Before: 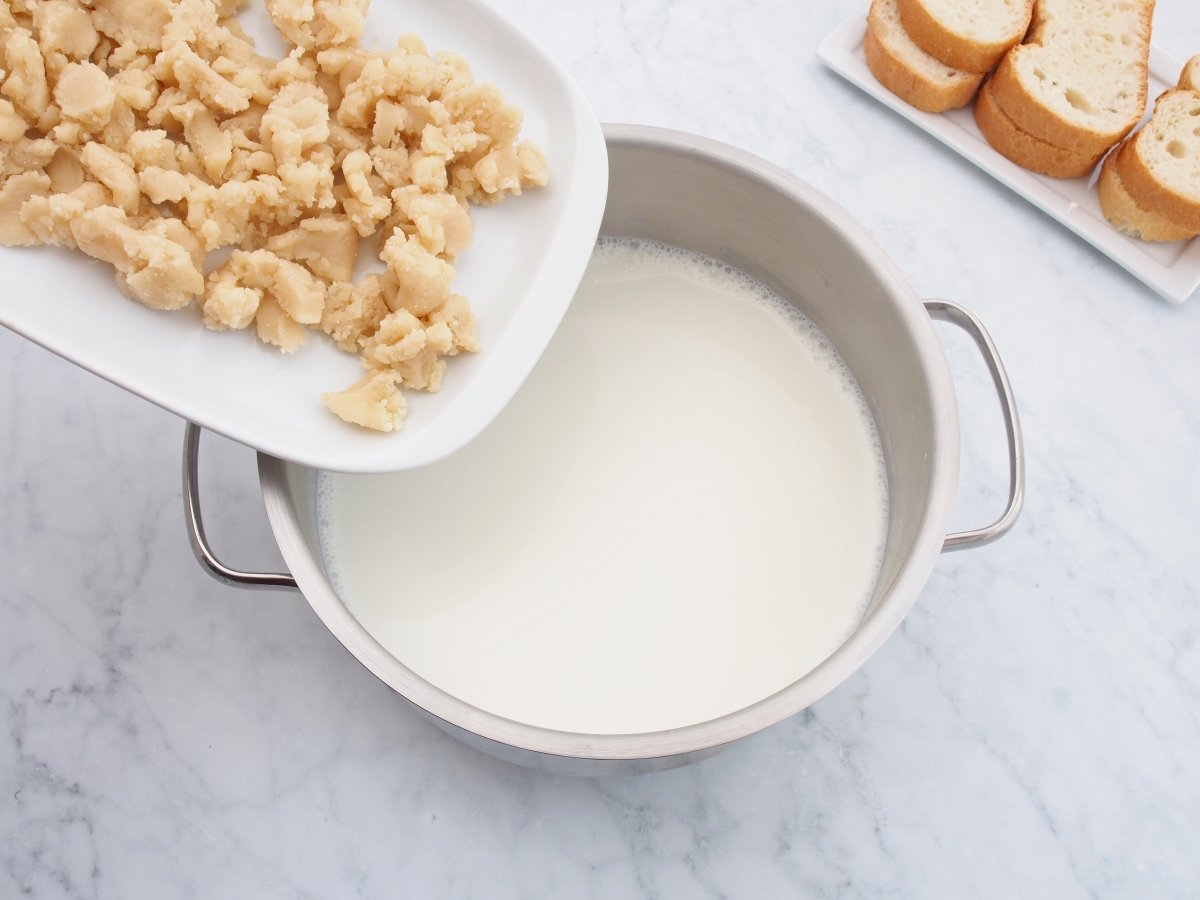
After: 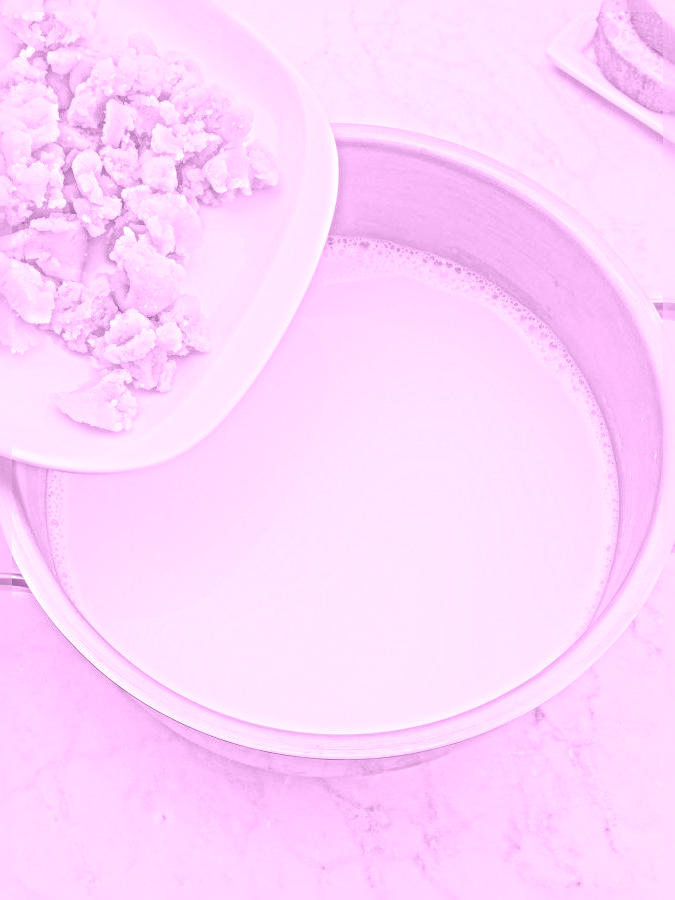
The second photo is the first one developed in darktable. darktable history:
local contrast: highlights 20%, detail 197%
sharpen: radius 6.3, amount 1.8, threshold 0
colorize: hue 331.2°, saturation 75%, source mix 30.28%, lightness 70.52%, version 1
color correction: highlights a* 15.03, highlights b* -25.07
white balance: emerald 1
tone equalizer: on, module defaults
crop and rotate: left 22.516%, right 21.234%
